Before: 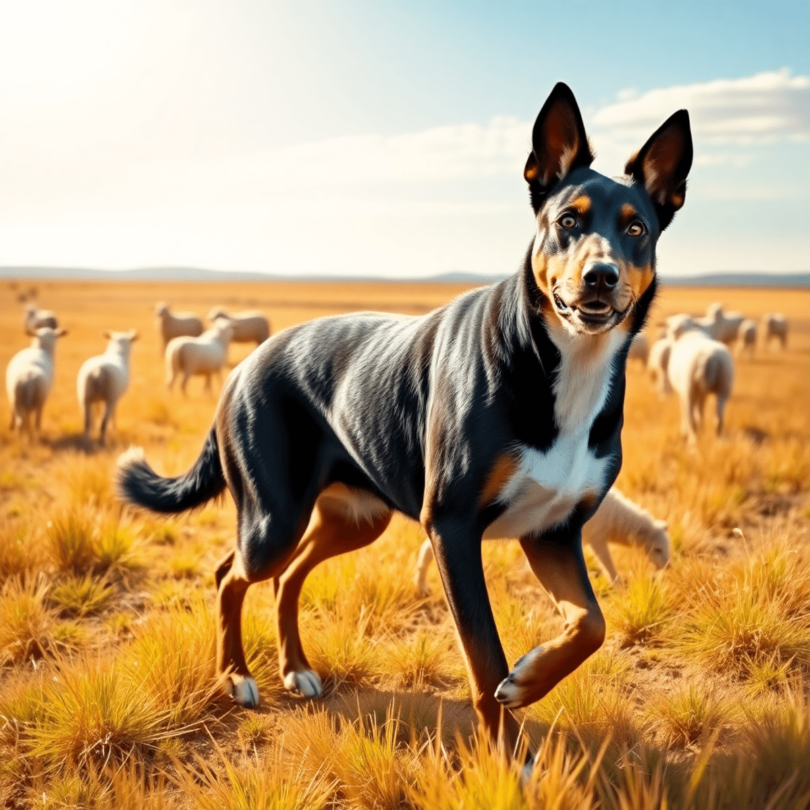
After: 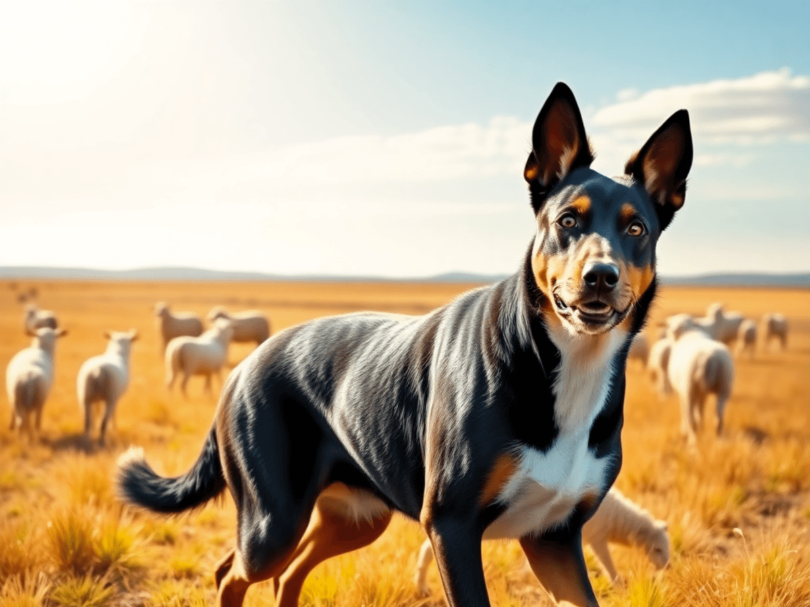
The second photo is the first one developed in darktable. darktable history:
shadows and highlights: shadows 25.18, highlights -23.34
crop: bottom 24.992%
